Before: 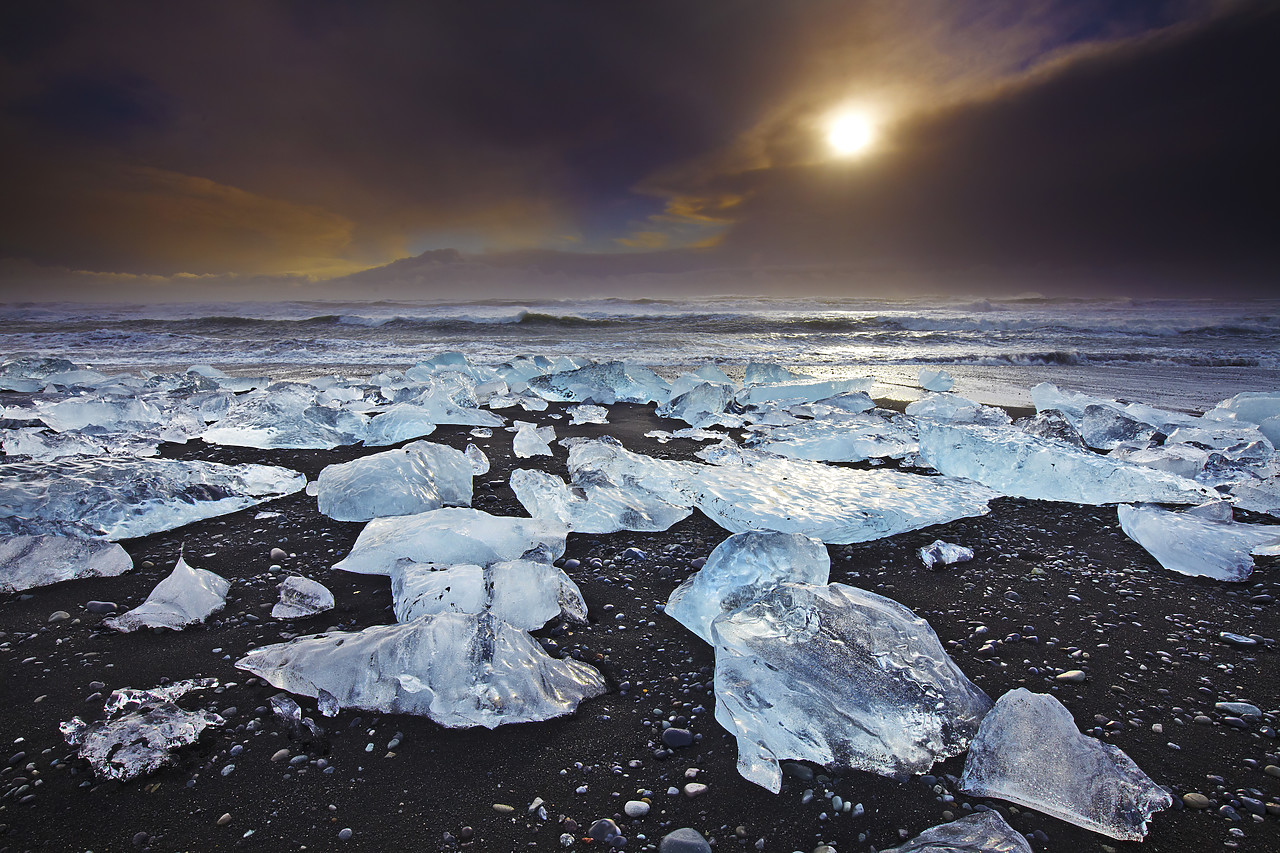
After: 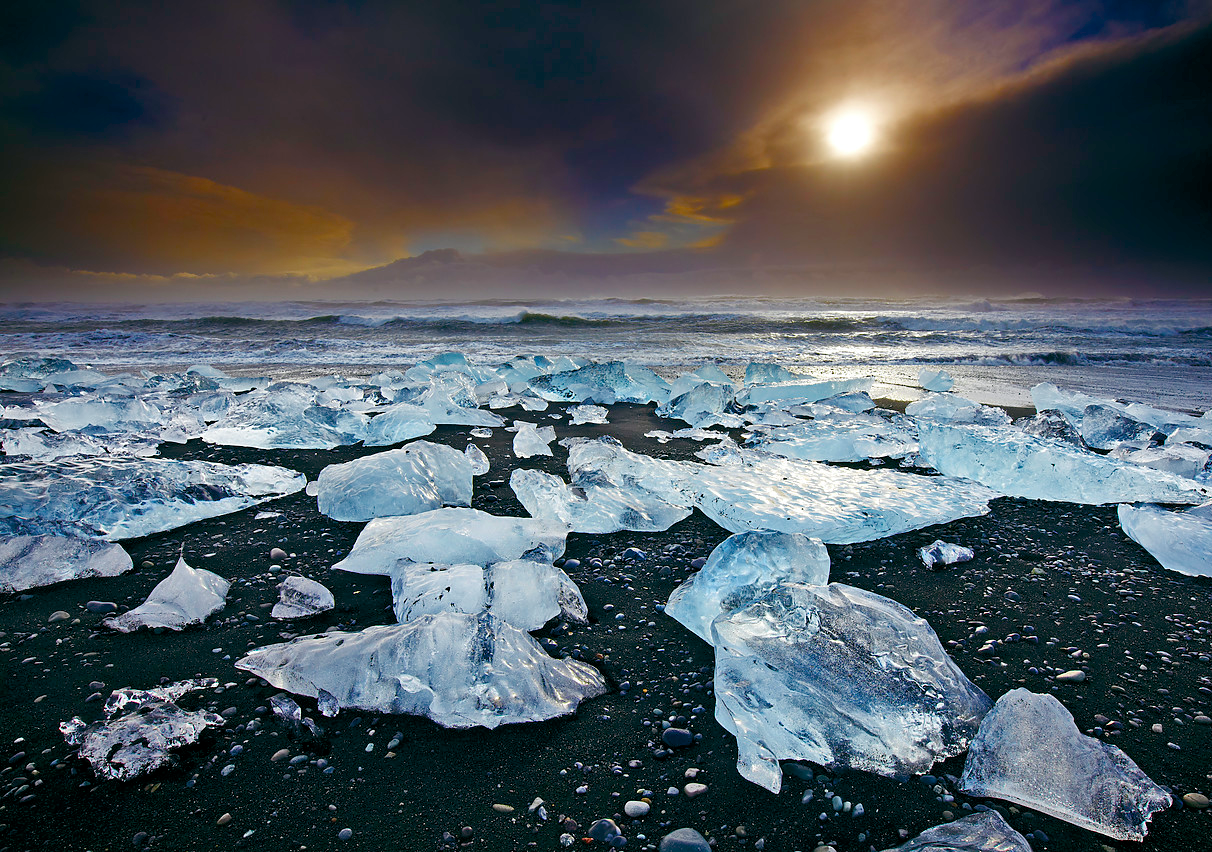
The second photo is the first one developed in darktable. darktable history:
crop and rotate: right 5.256%
exposure: compensate highlight preservation false
color balance rgb: power › hue 60.16°, global offset › luminance -0.318%, global offset › chroma 0.114%, global offset › hue 165.66°, perceptual saturation grading › global saturation 24.894%, perceptual saturation grading › highlights -50.547%, perceptual saturation grading › shadows 30.696%
tone equalizer: edges refinement/feathering 500, mask exposure compensation -1.57 EV, preserve details no
